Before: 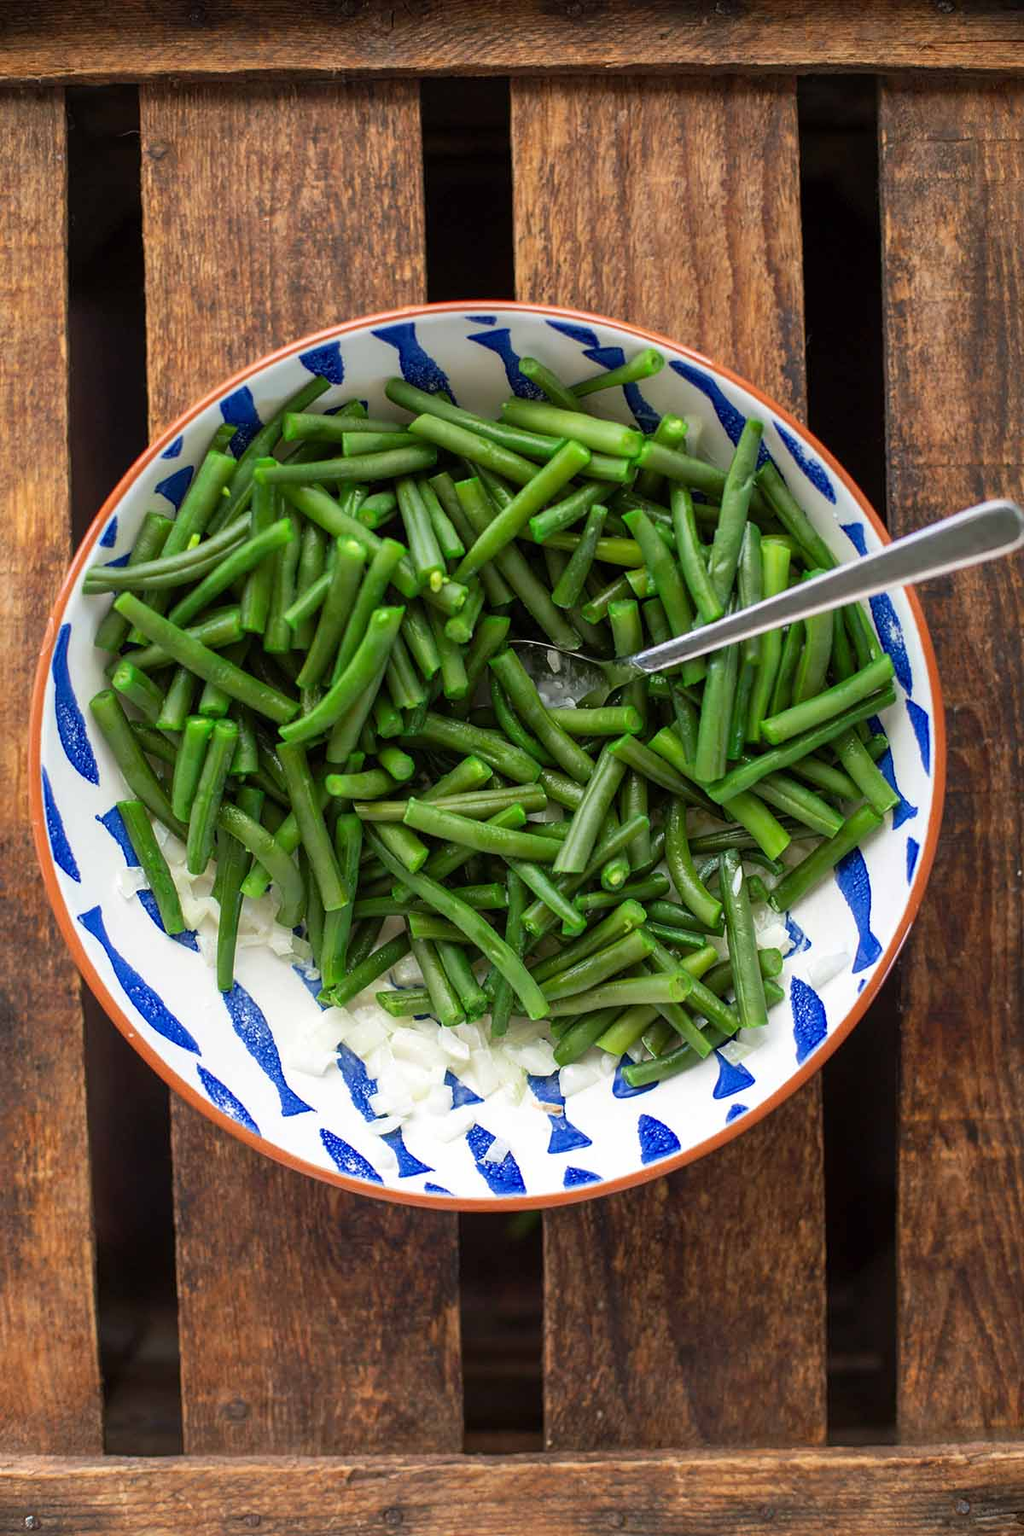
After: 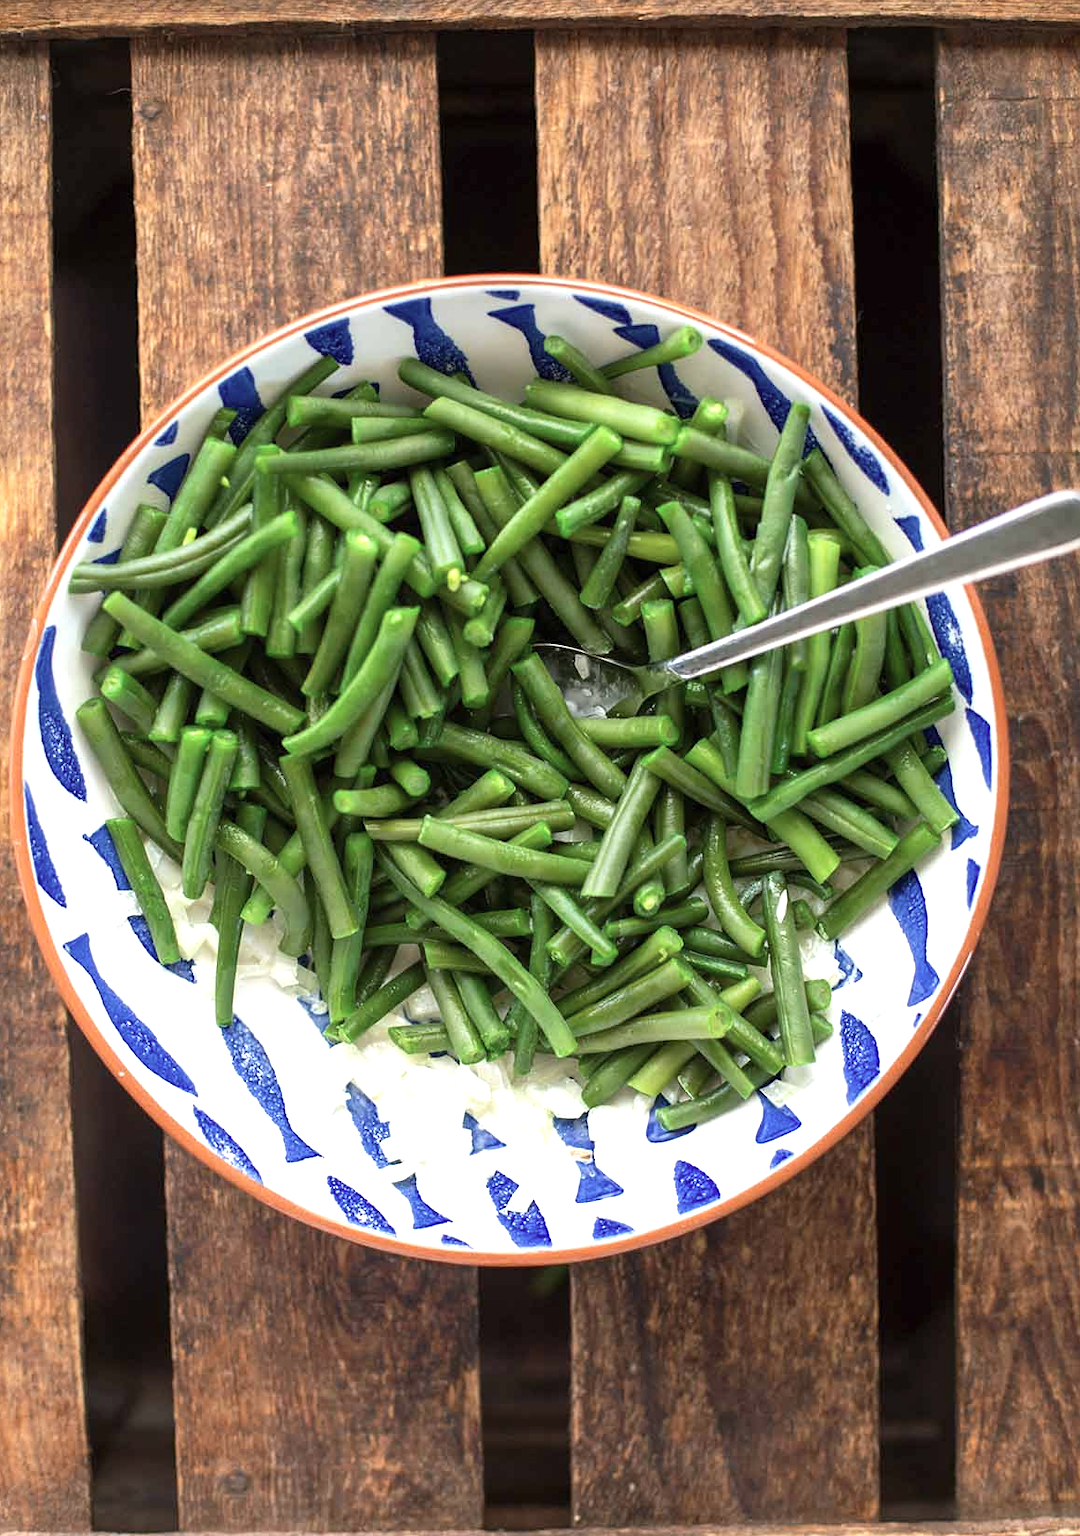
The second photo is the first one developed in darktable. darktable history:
contrast brightness saturation: contrast 0.06, brightness -0.01, saturation -0.23
exposure: black level correction 0, exposure 0.7 EV, compensate exposure bias true, compensate highlight preservation false
crop: left 1.964%, top 3.251%, right 1.122%, bottom 4.933%
